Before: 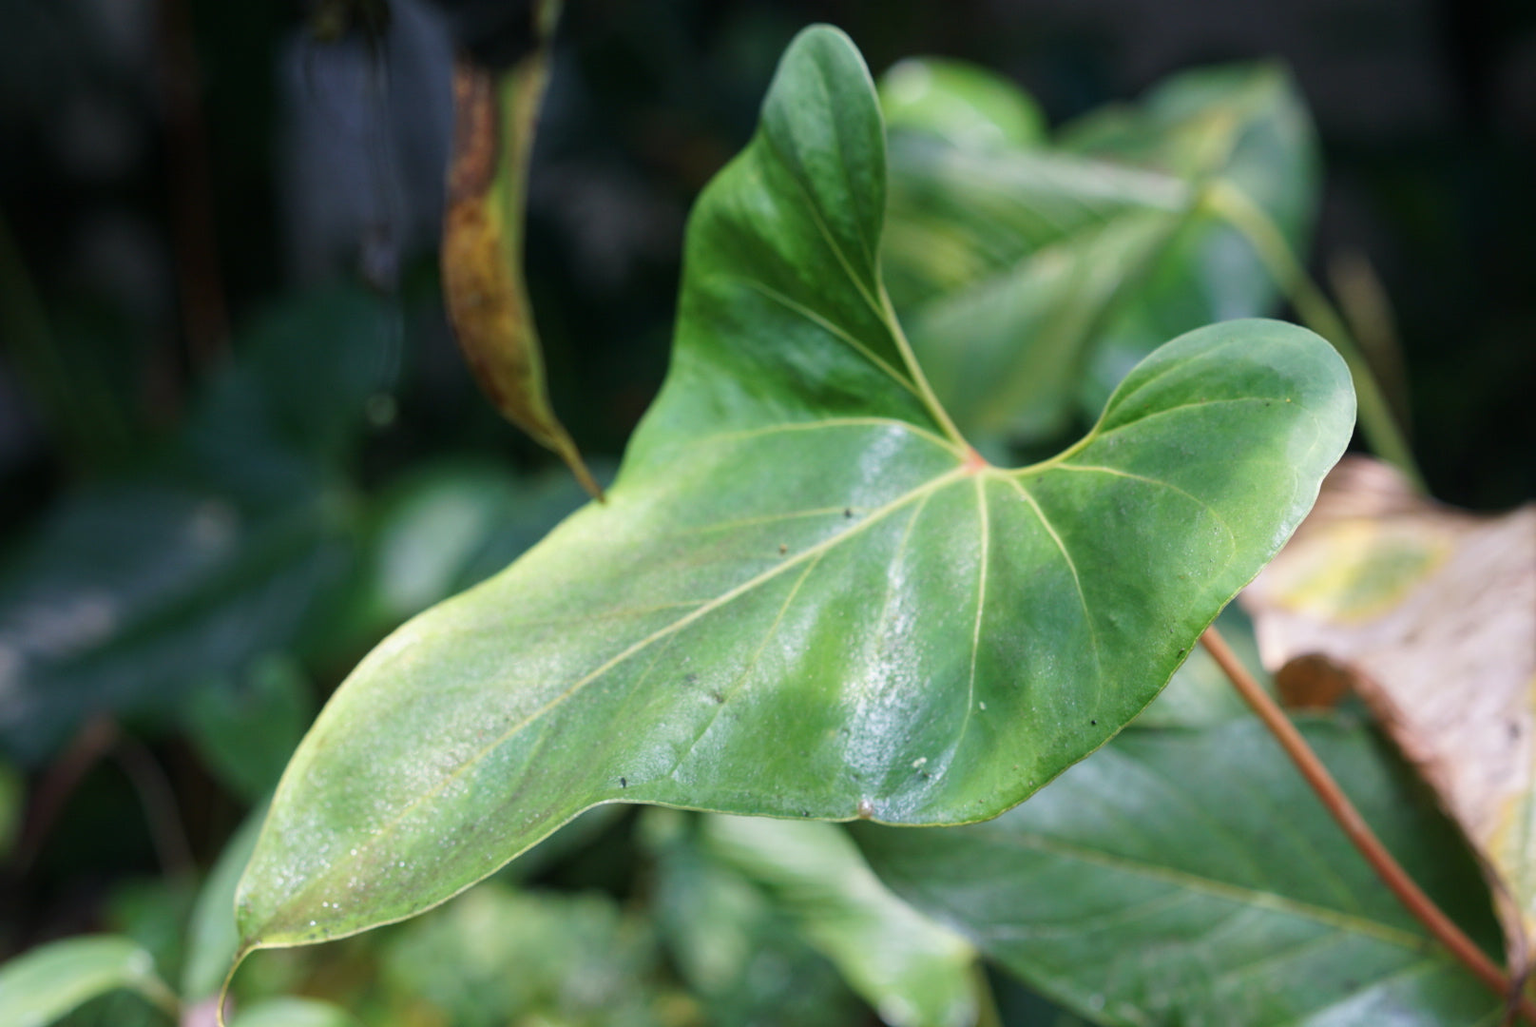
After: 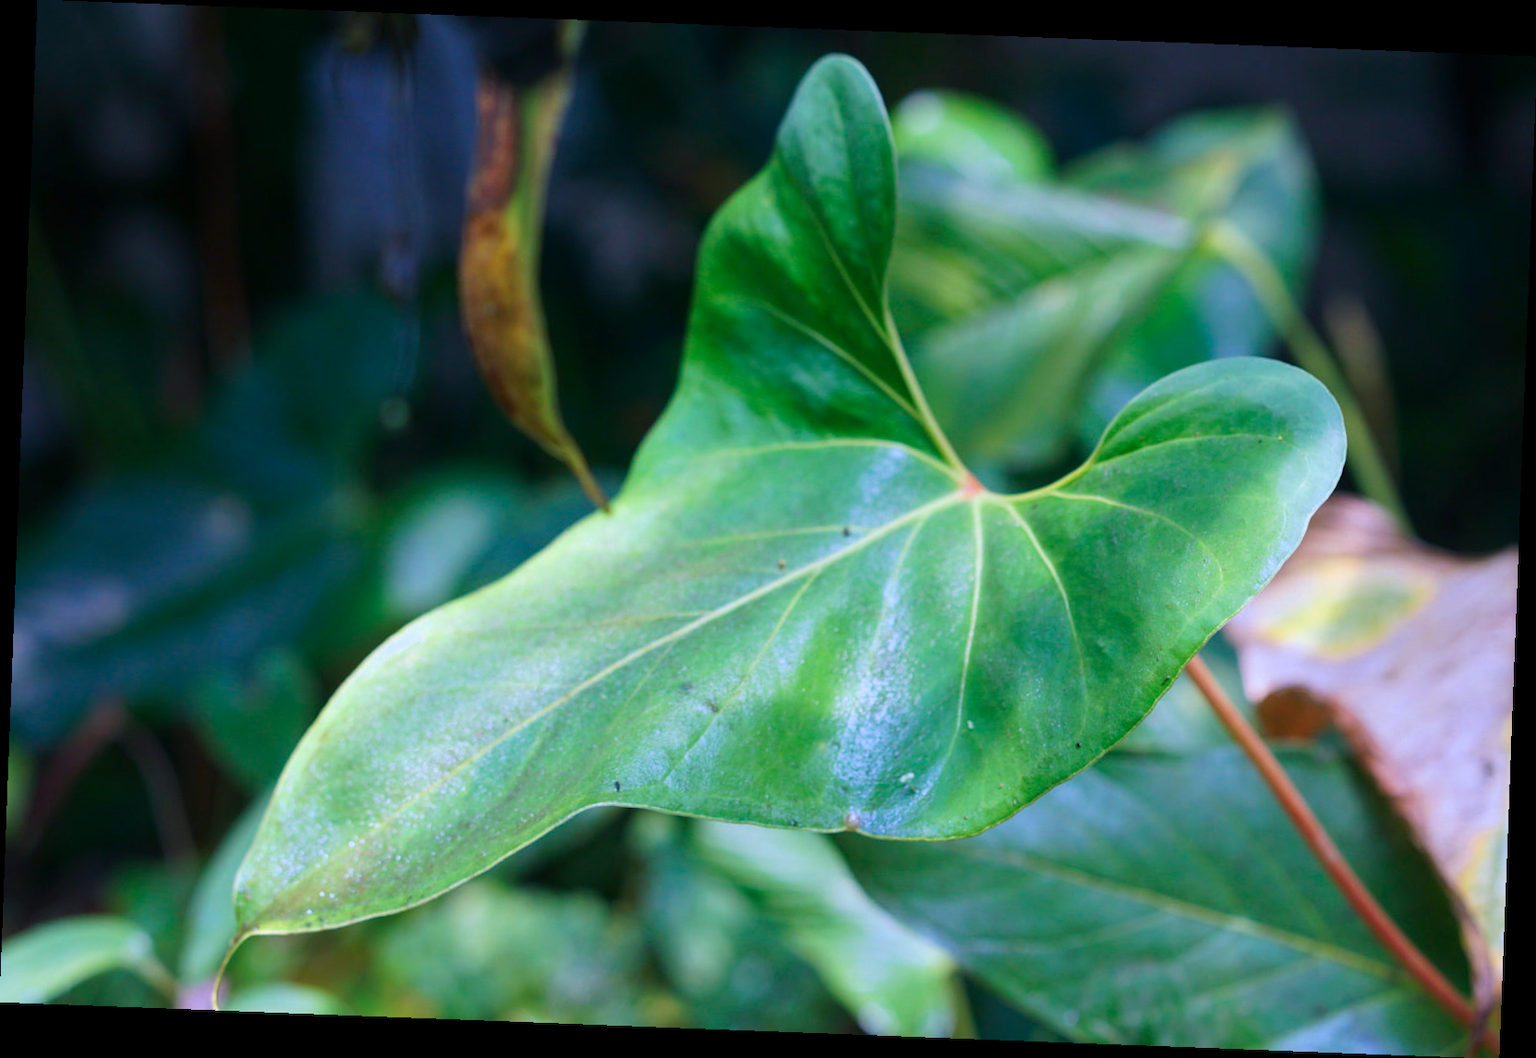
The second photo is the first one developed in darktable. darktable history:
color calibration: illuminant custom, x 0.373, y 0.388, temperature 4269.97 K
color zones: curves: ch0 [(0, 0.613) (0.01, 0.613) (0.245, 0.448) (0.498, 0.529) (0.642, 0.665) (0.879, 0.777) (0.99, 0.613)]; ch1 [(0, 0) (0.143, 0) (0.286, 0) (0.429, 0) (0.571, 0) (0.714, 0) (0.857, 0)], mix -138.01%
rotate and perspective: rotation 2.17°, automatic cropping off
